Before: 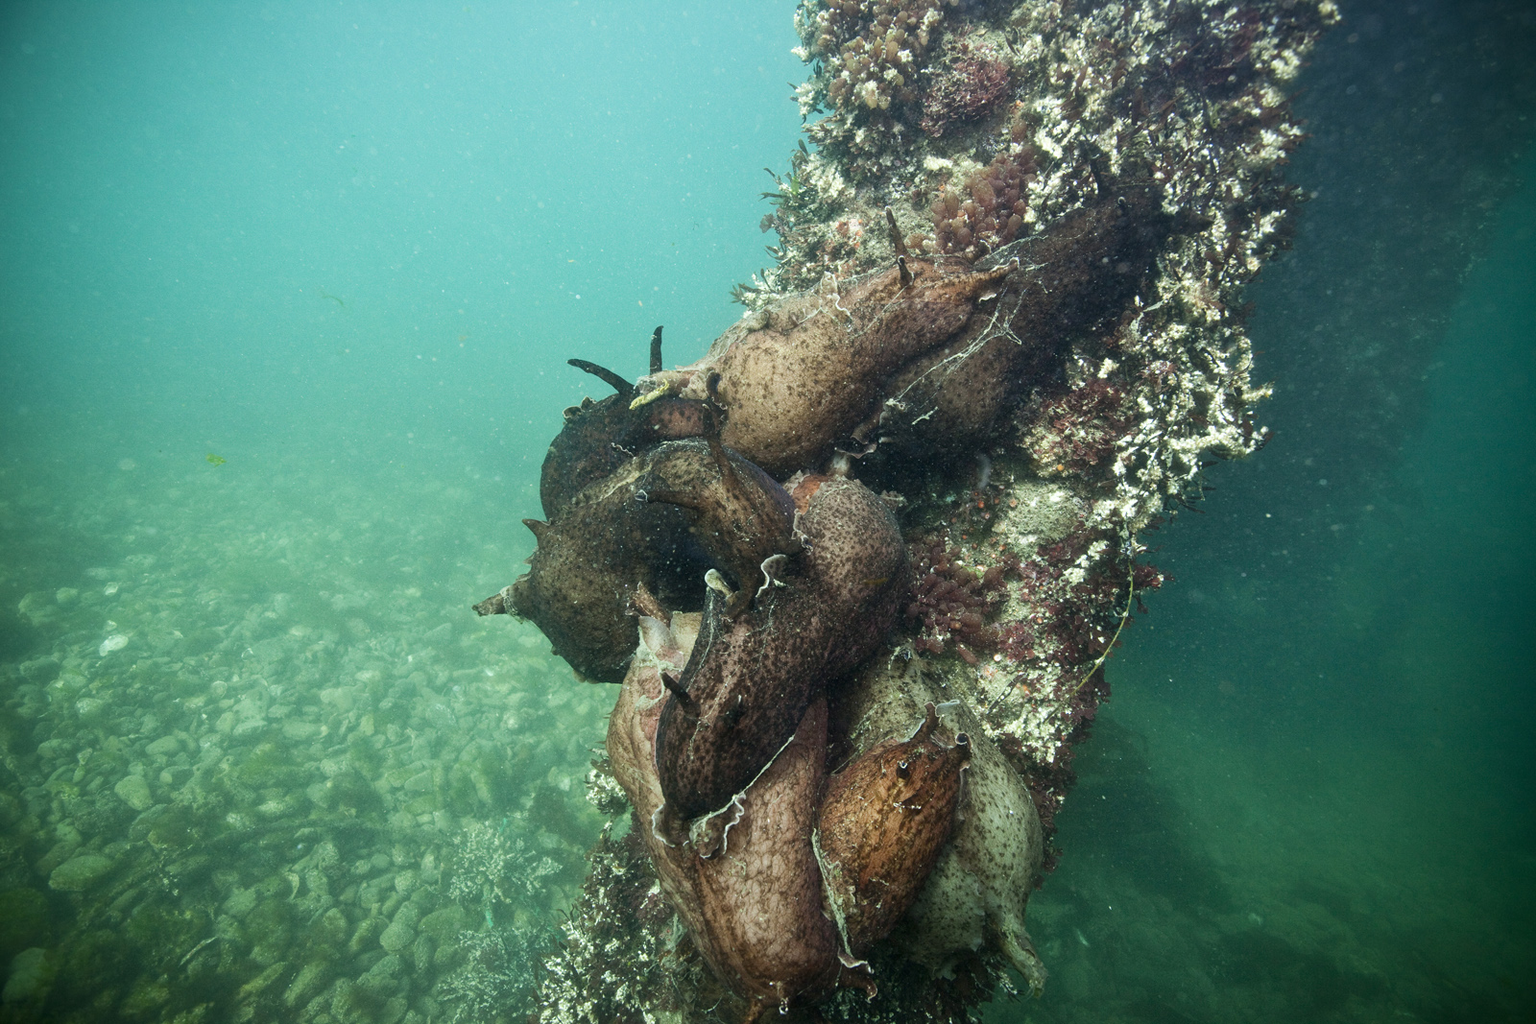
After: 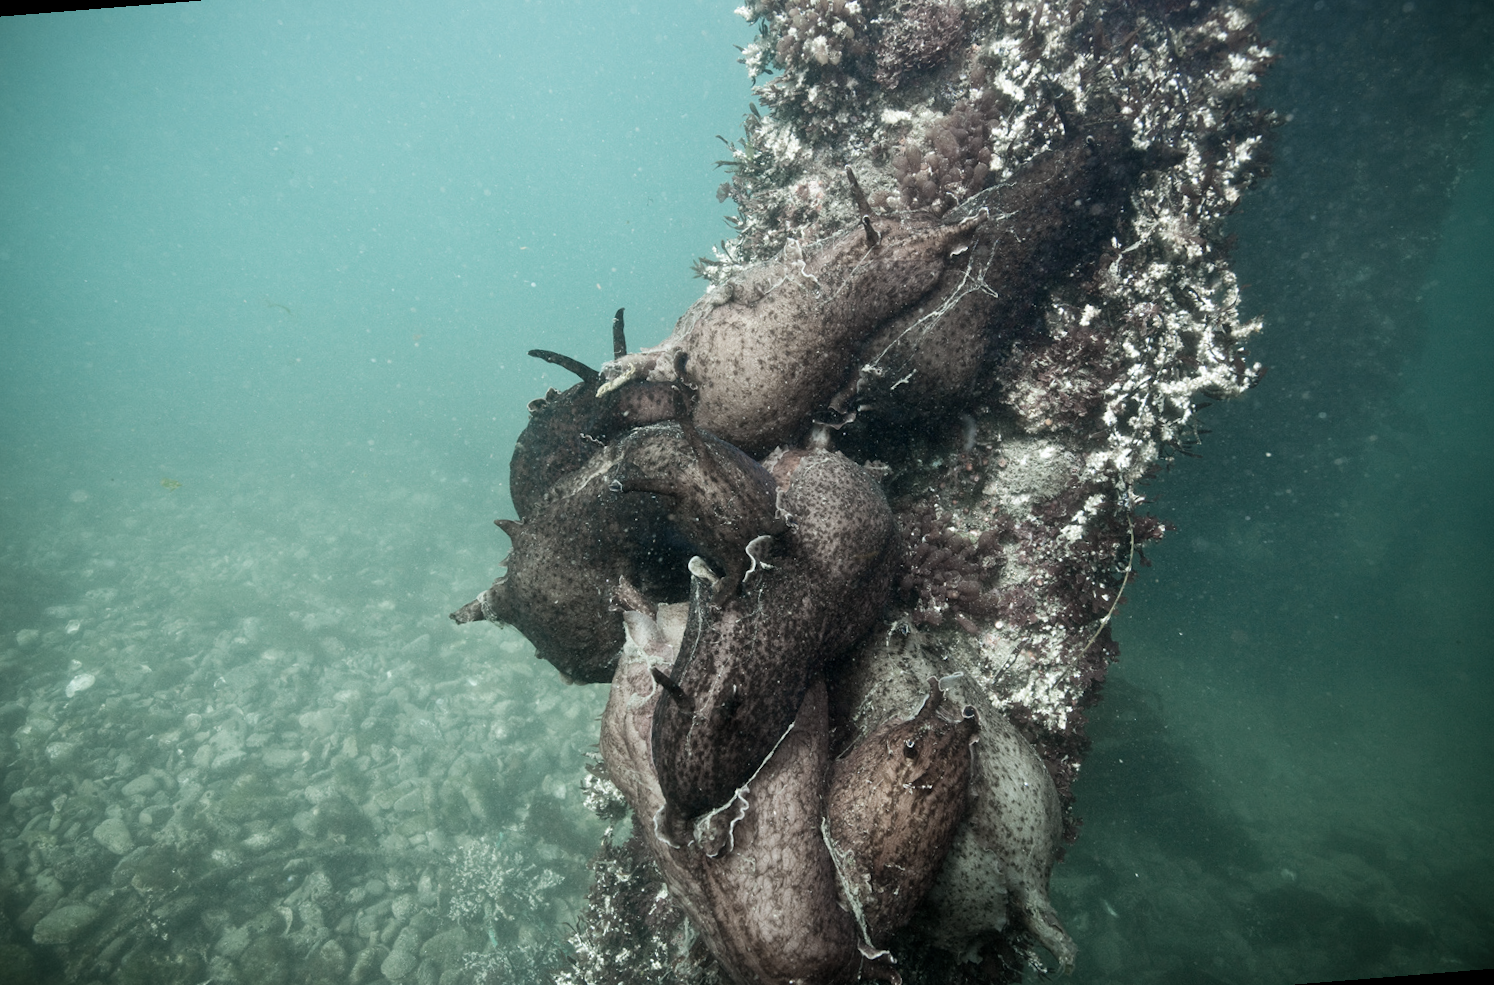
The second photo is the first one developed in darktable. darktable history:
white balance: red 1.004, blue 1.024
color zones: curves: ch1 [(0.238, 0.163) (0.476, 0.2) (0.733, 0.322) (0.848, 0.134)]
rotate and perspective: rotation -4.57°, crop left 0.054, crop right 0.944, crop top 0.087, crop bottom 0.914
